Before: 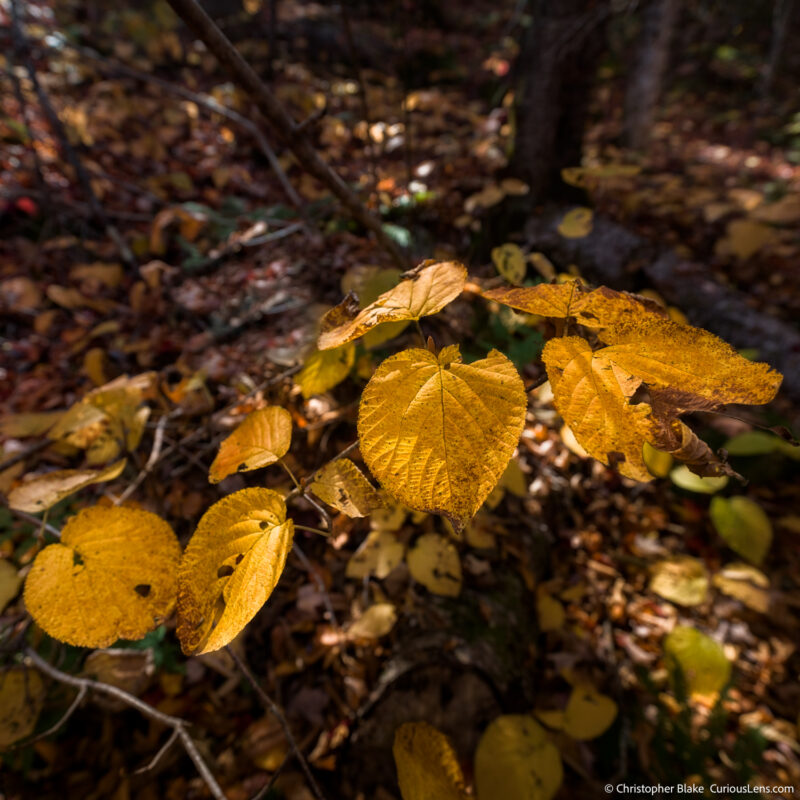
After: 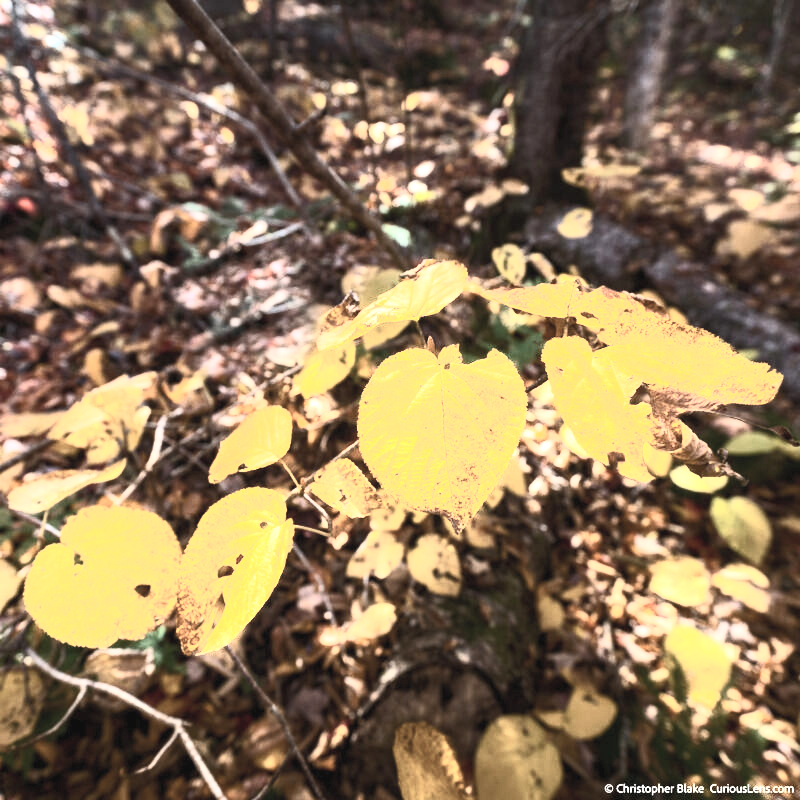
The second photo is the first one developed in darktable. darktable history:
contrast brightness saturation: contrast 0.57, brightness 0.57, saturation -0.34
exposure: black level correction 0, exposure 1.1 EV, compensate exposure bias true, compensate highlight preservation false
